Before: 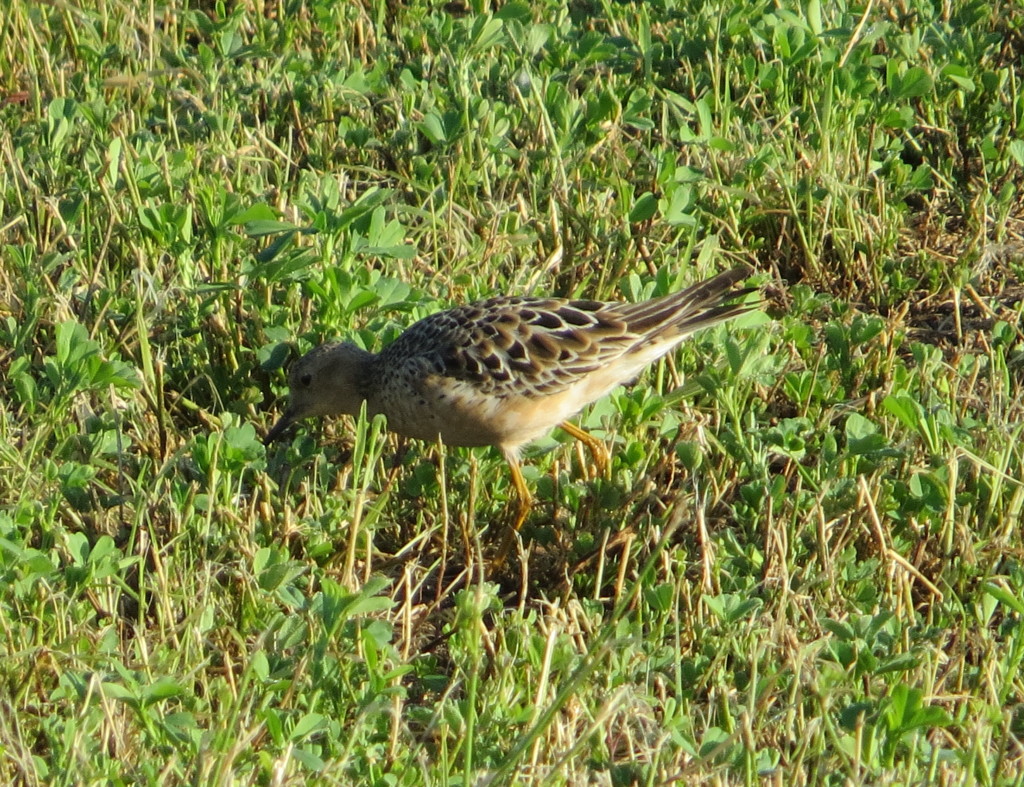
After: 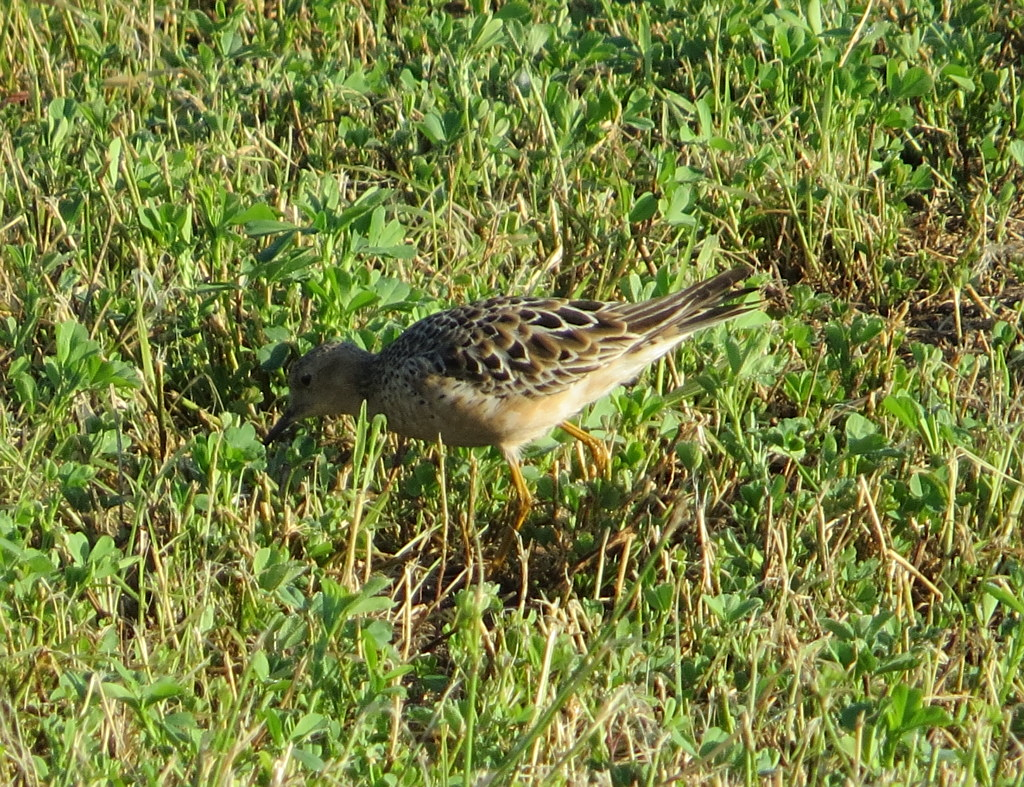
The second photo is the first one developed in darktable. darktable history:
sharpen: amount 0.218
